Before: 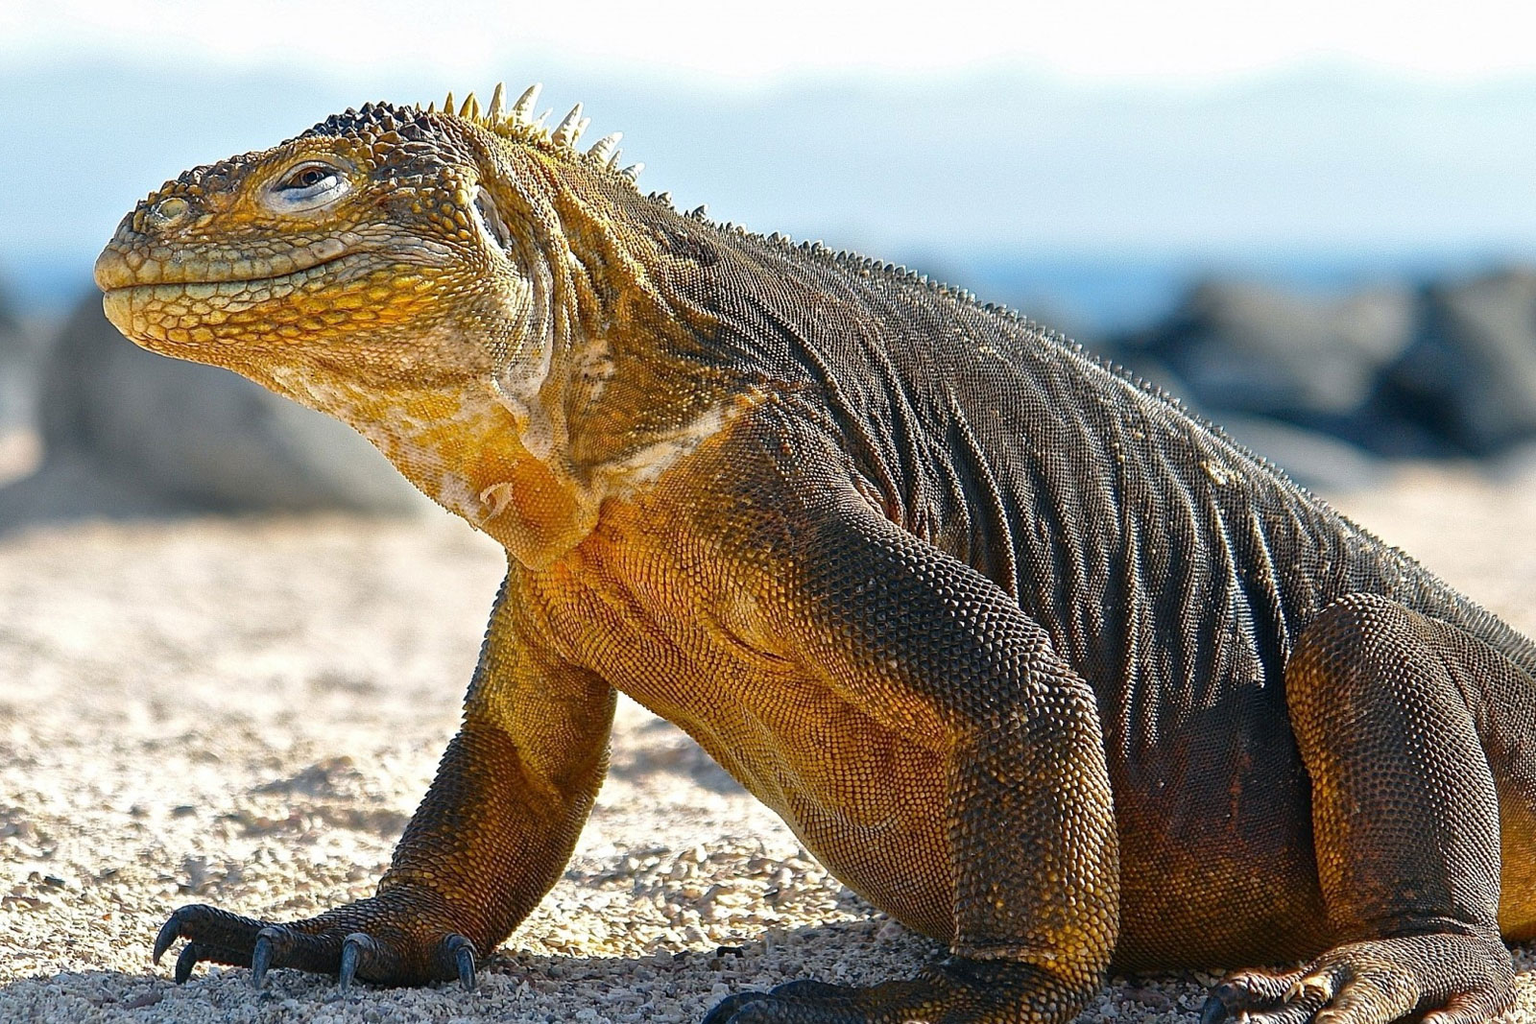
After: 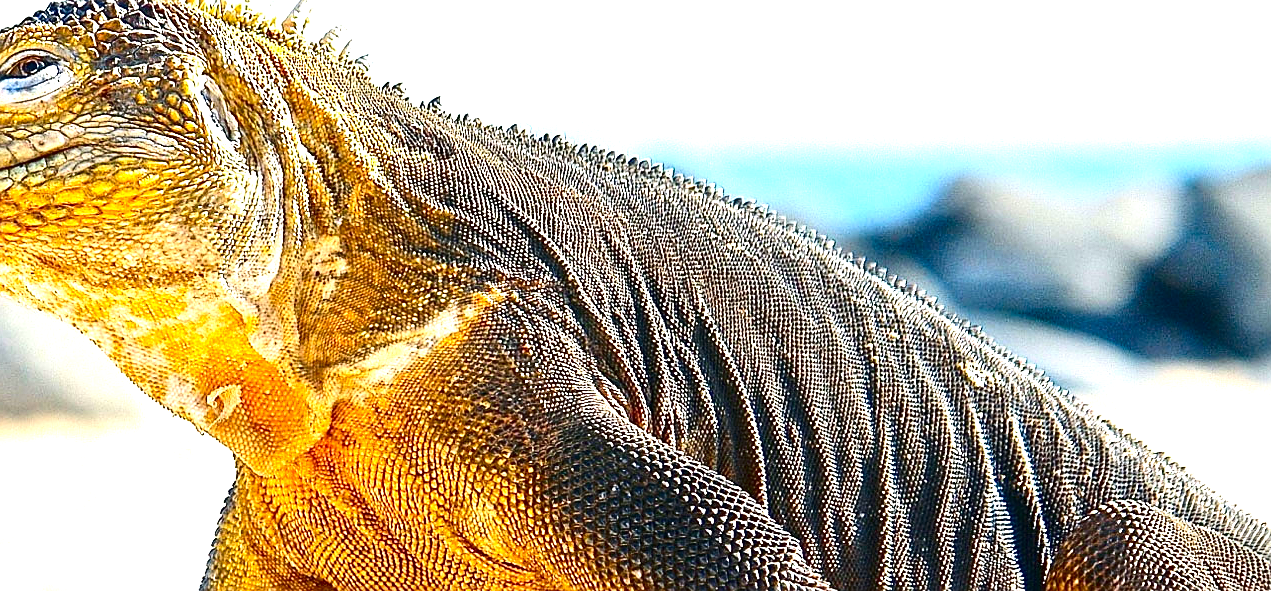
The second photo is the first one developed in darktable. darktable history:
exposure: black level correction 0, exposure 1.412 EV, compensate exposure bias true, compensate highlight preservation false
crop: left 18.372%, top 11.107%, right 2.133%, bottom 33.448%
sharpen: on, module defaults
contrast brightness saturation: contrast 0.193, brightness -0.101, saturation 0.21
